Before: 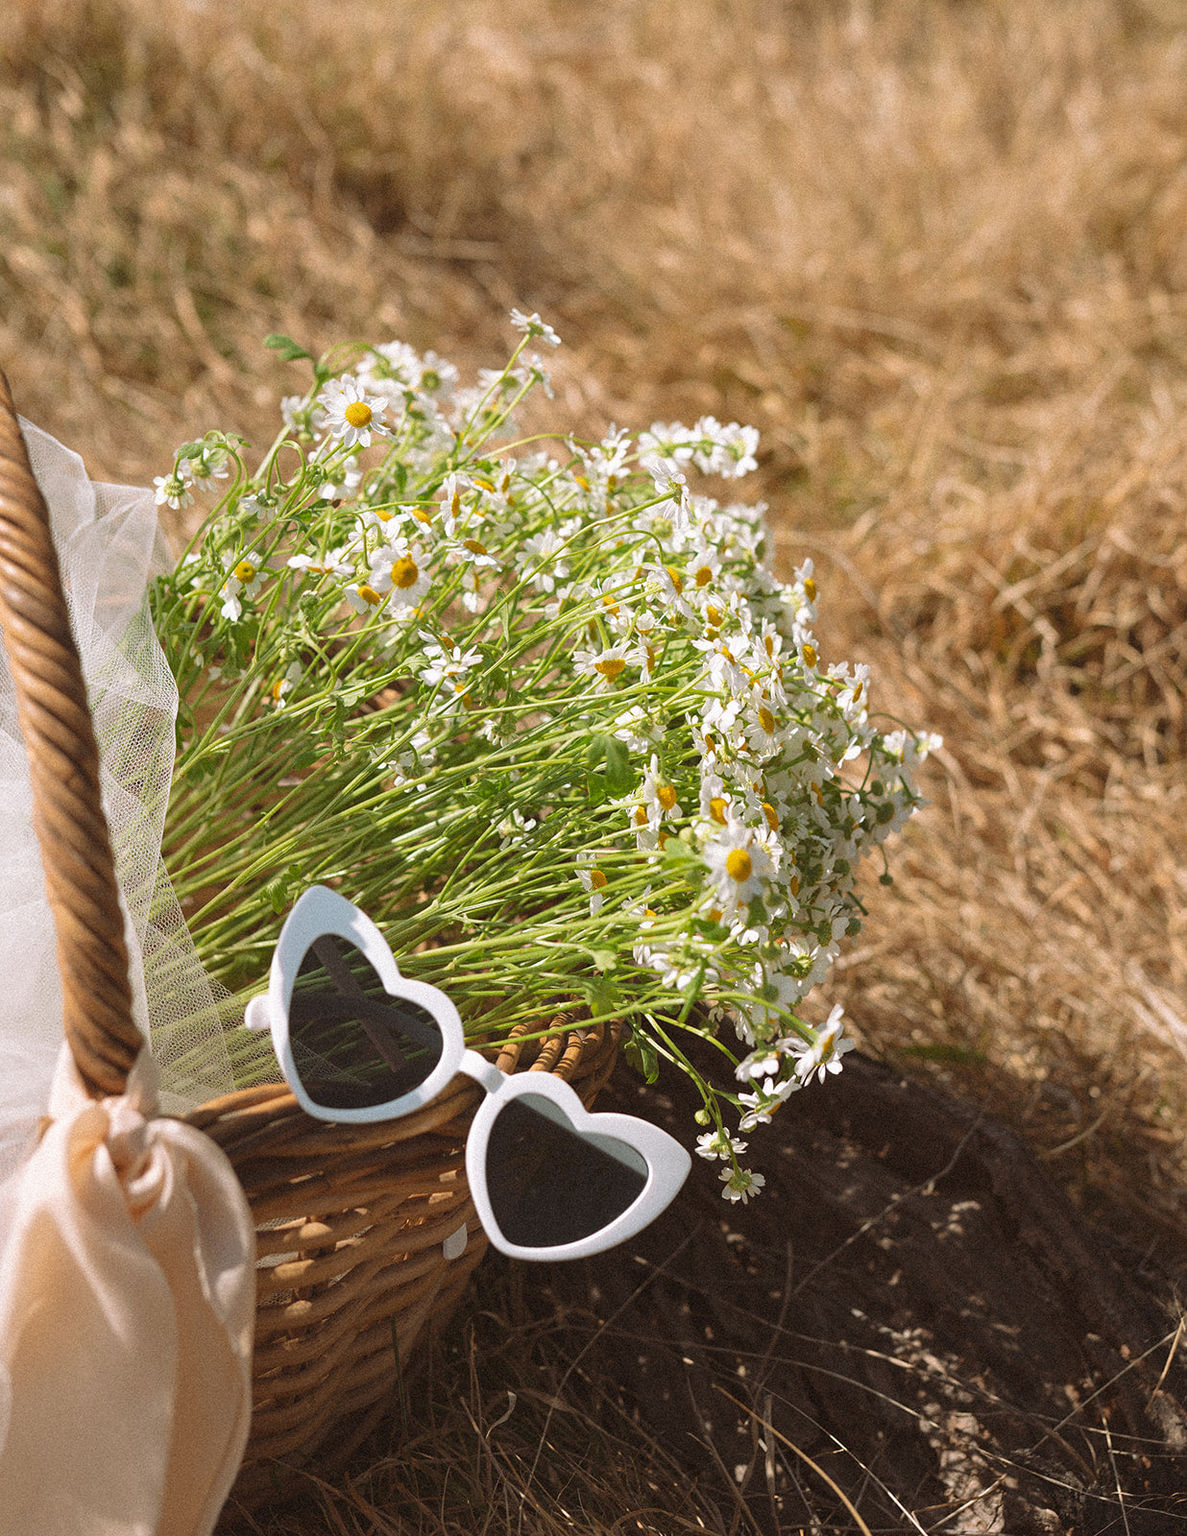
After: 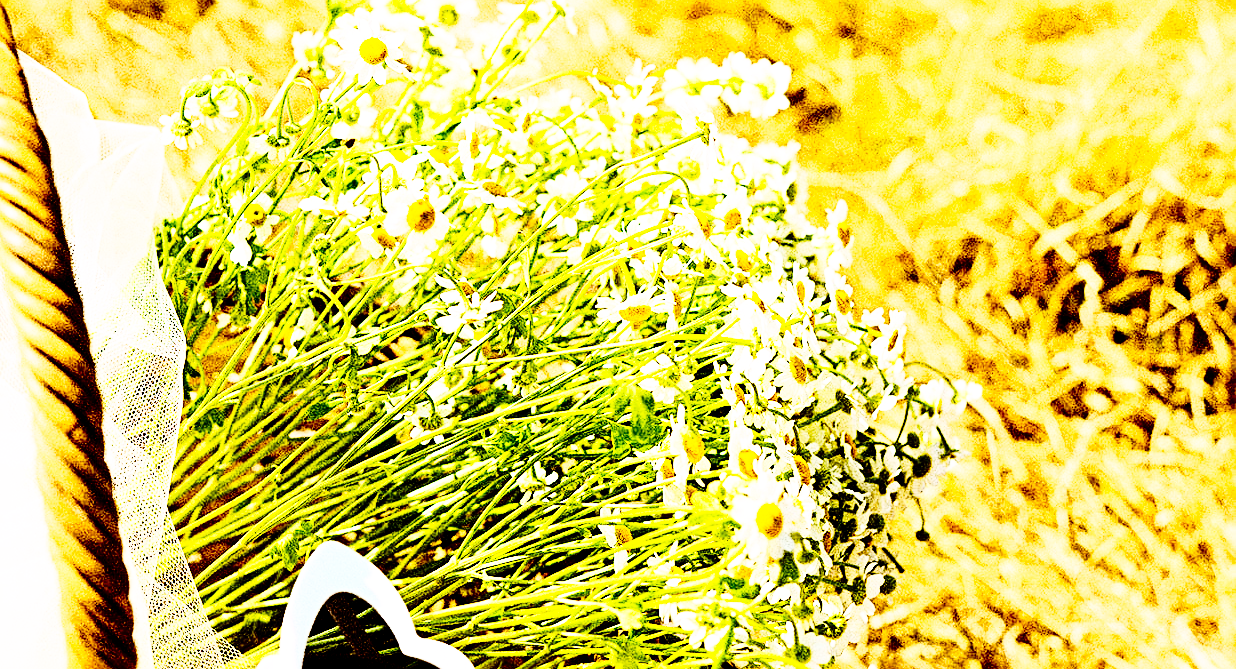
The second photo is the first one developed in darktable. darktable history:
base curve: curves: ch0 [(0, 0) (0.028, 0.03) (0.121, 0.232) (0.46, 0.748) (0.859, 0.968) (1, 1)], preserve colors none
sharpen: radius 4
crop and rotate: top 23.84%, bottom 34.294%
contrast brightness saturation: brightness -0.2, saturation 0.08
rgb curve: curves: ch0 [(0, 0) (0.21, 0.15) (0.24, 0.21) (0.5, 0.75) (0.75, 0.96) (0.89, 0.99) (1, 1)]; ch1 [(0, 0.02) (0.21, 0.13) (0.25, 0.2) (0.5, 0.67) (0.75, 0.9) (0.89, 0.97) (1, 1)]; ch2 [(0, 0.02) (0.21, 0.13) (0.25, 0.2) (0.5, 0.67) (0.75, 0.9) (0.89, 0.97) (1, 1)], compensate middle gray true
color balance rgb: perceptual saturation grading › global saturation 25%, global vibrance 20%
exposure: black level correction 0.04, exposure 0.5 EV, compensate highlight preservation false
